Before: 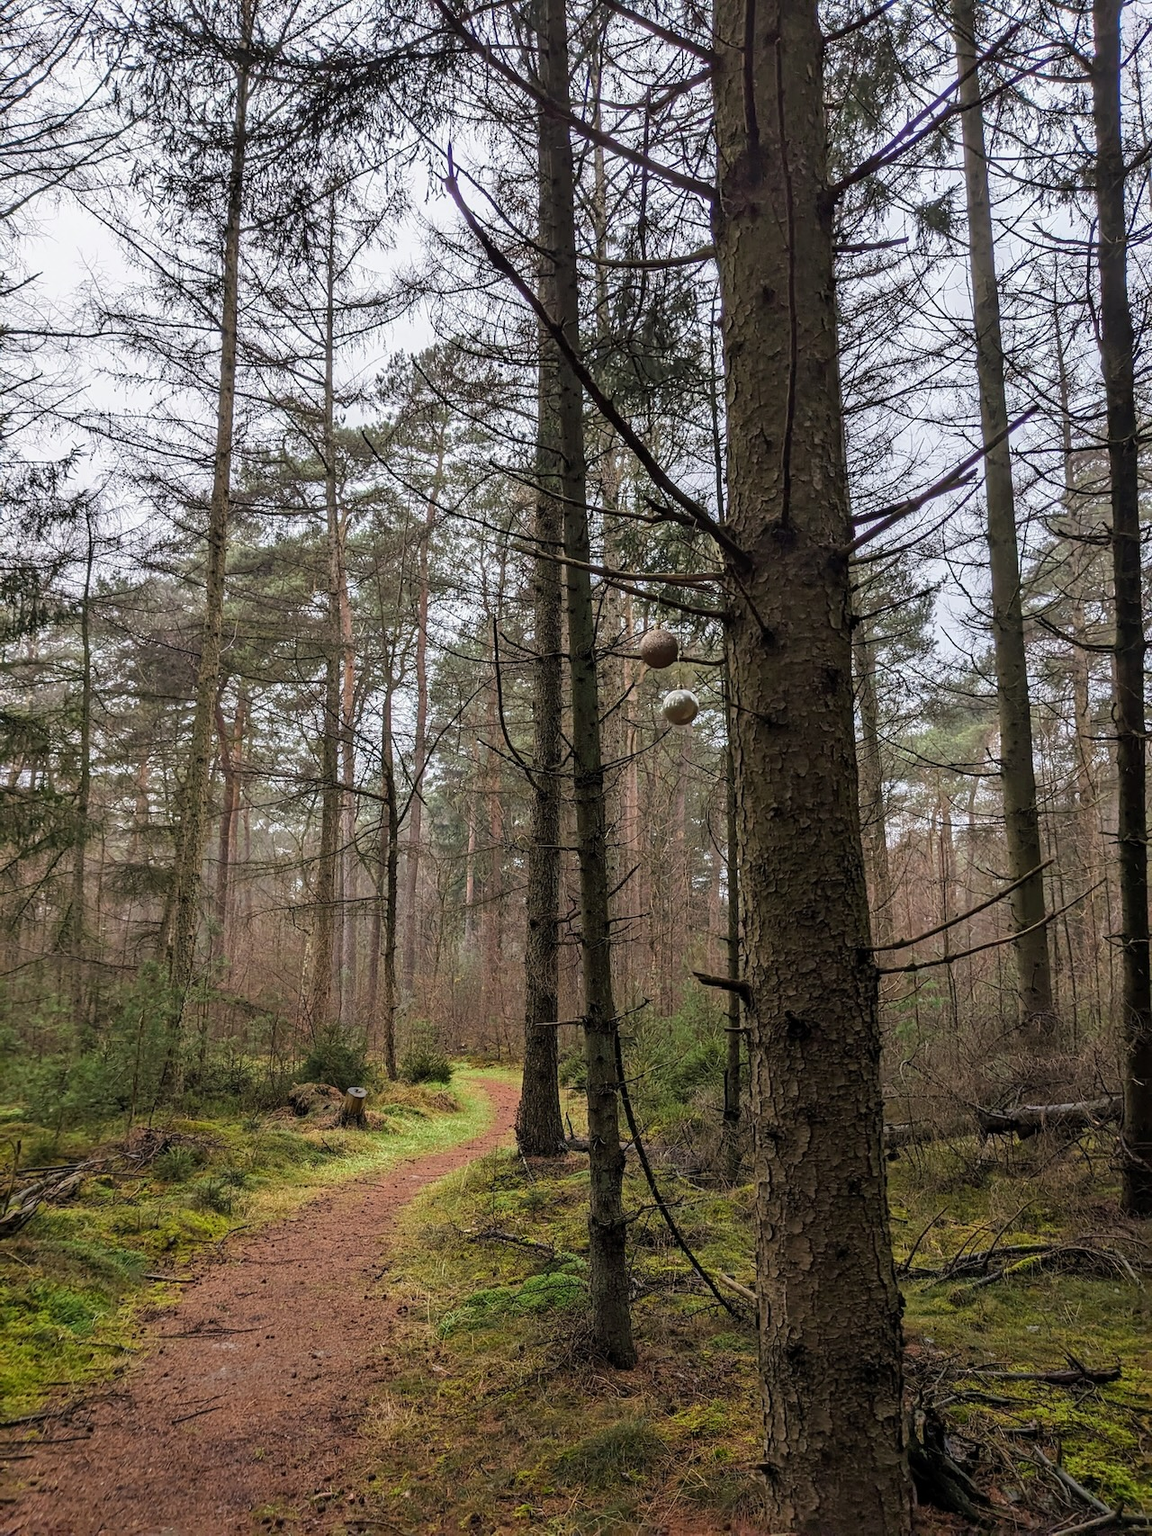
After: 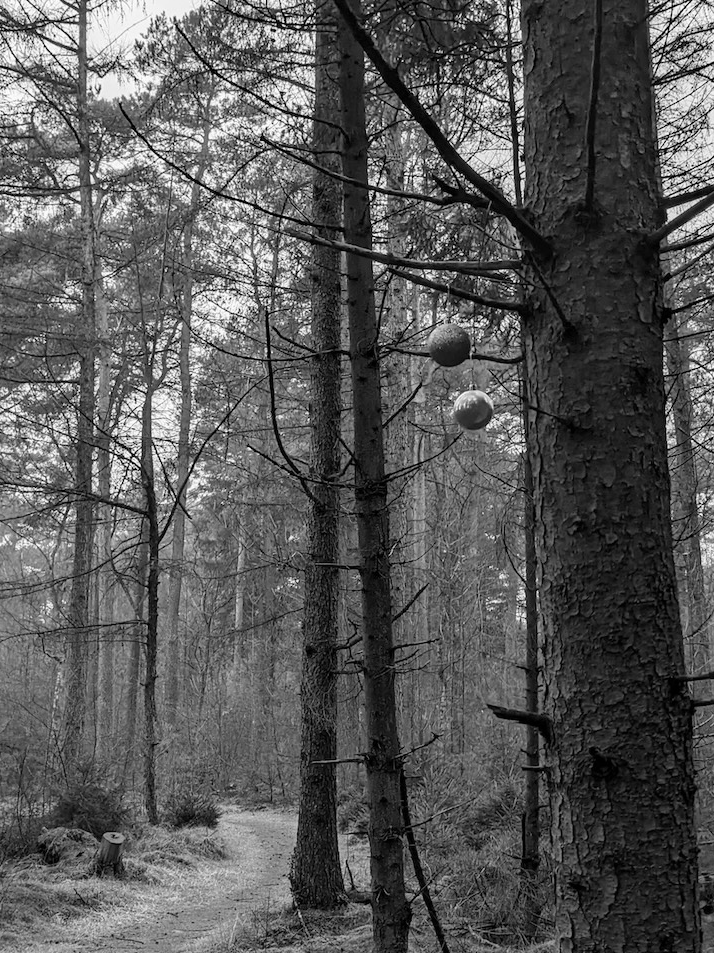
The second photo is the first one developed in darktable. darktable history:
monochrome: on, module defaults
crop and rotate: left 22.13%, top 22.054%, right 22.026%, bottom 22.102%
